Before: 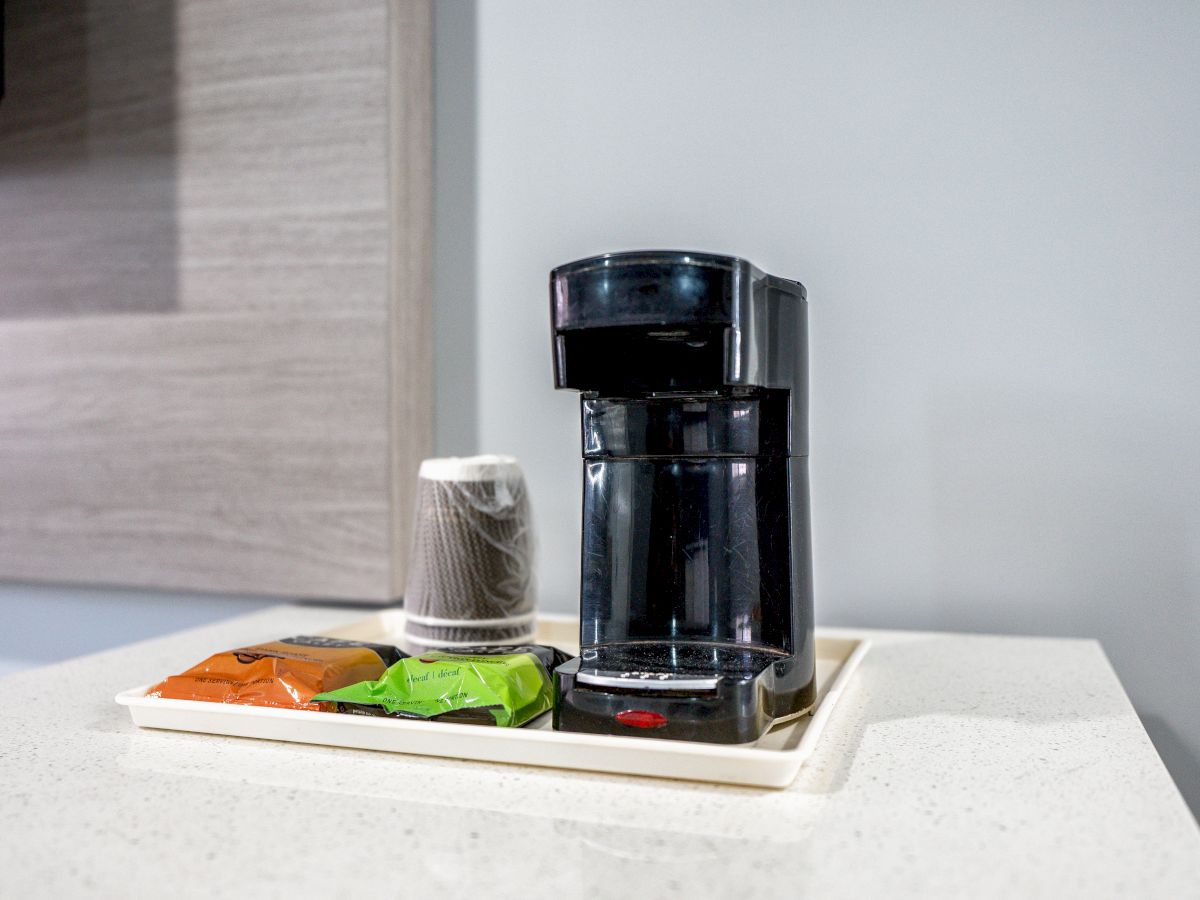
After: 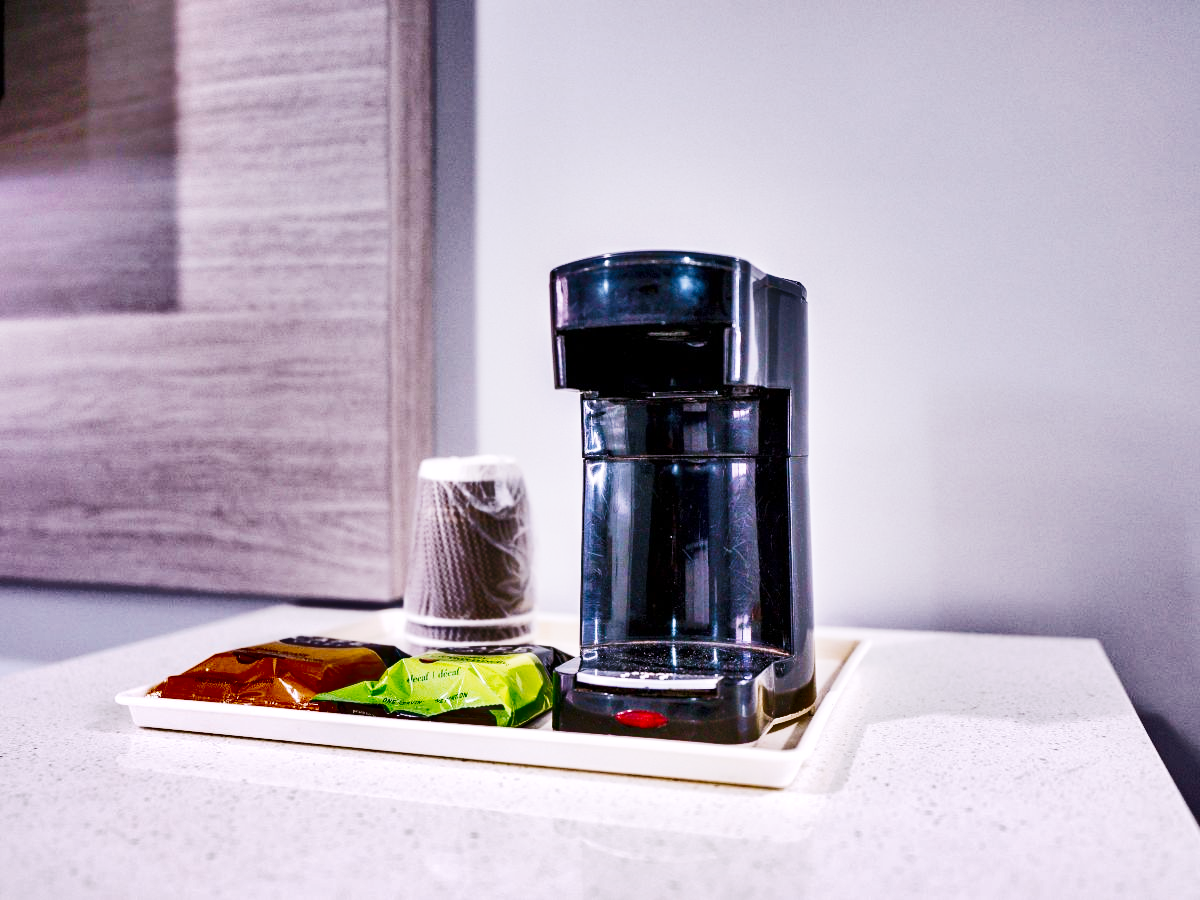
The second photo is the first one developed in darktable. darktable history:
velvia: on, module defaults
tone curve: curves: ch0 [(0, 0) (0.003, 0.003) (0.011, 0.013) (0.025, 0.028) (0.044, 0.05) (0.069, 0.078) (0.1, 0.113) (0.136, 0.153) (0.177, 0.2) (0.224, 0.271) (0.277, 0.374) (0.335, 0.47) (0.399, 0.574) (0.468, 0.688) (0.543, 0.79) (0.623, 0.859) (0.709, 0.919) (0.801, 0.957) (0.898, 0.978) (1, 1)], preserve colors none
white balance: red 1.066, blue 1.119
shadows and highlights: shadows 20.91, highlights -82.73, soften with gaussian
